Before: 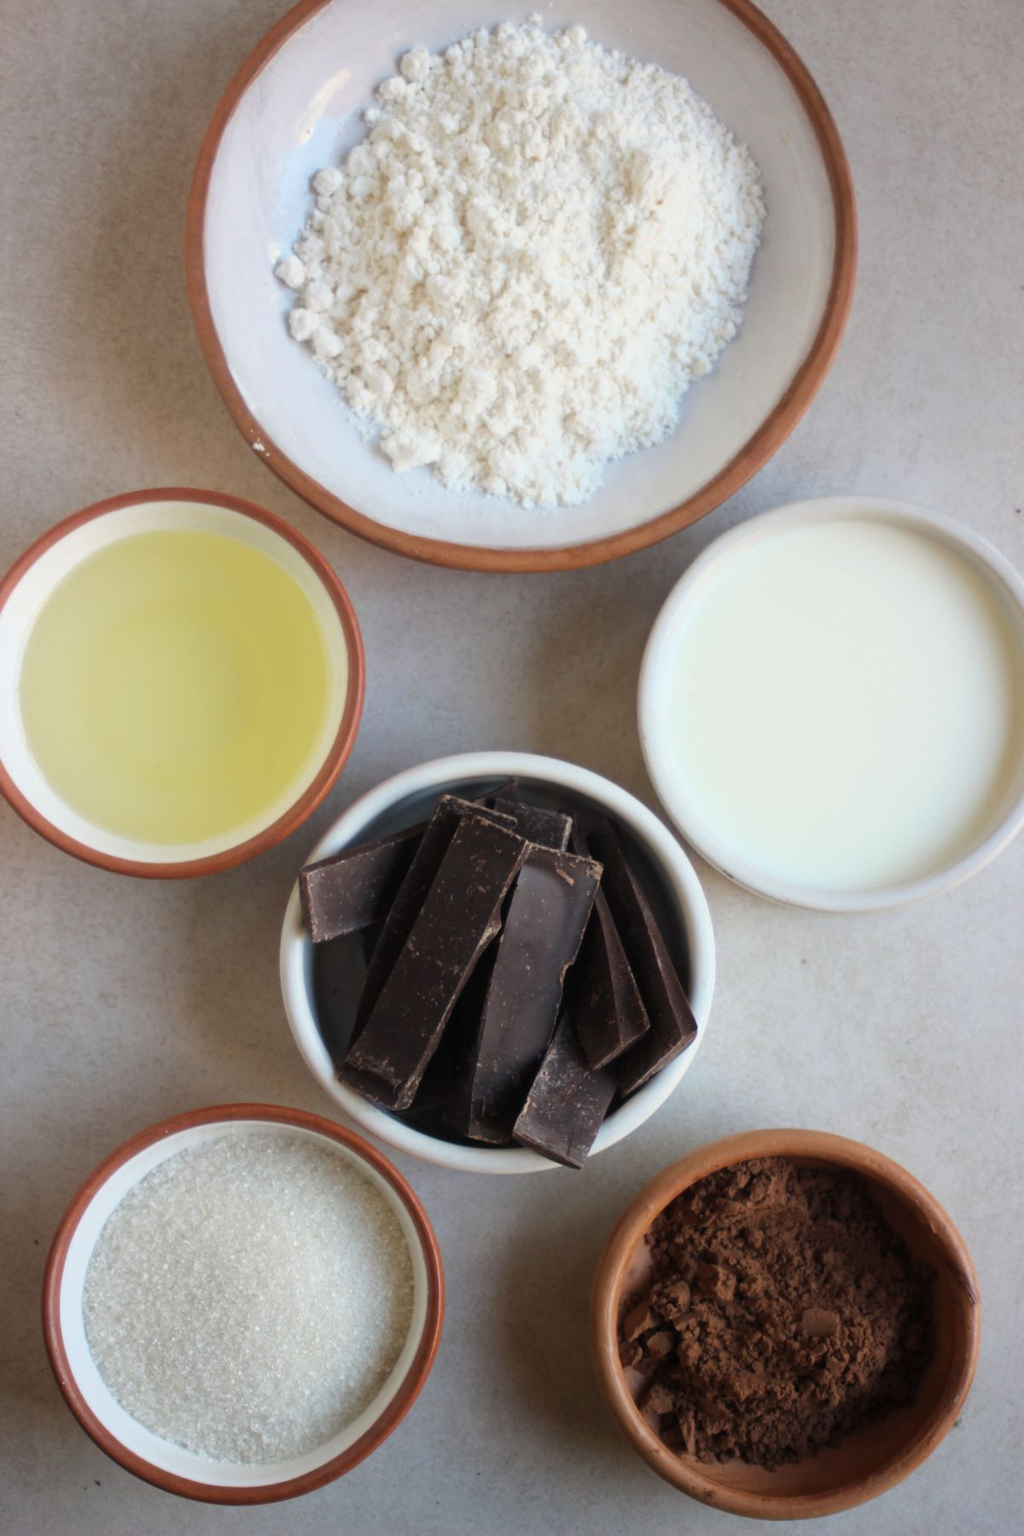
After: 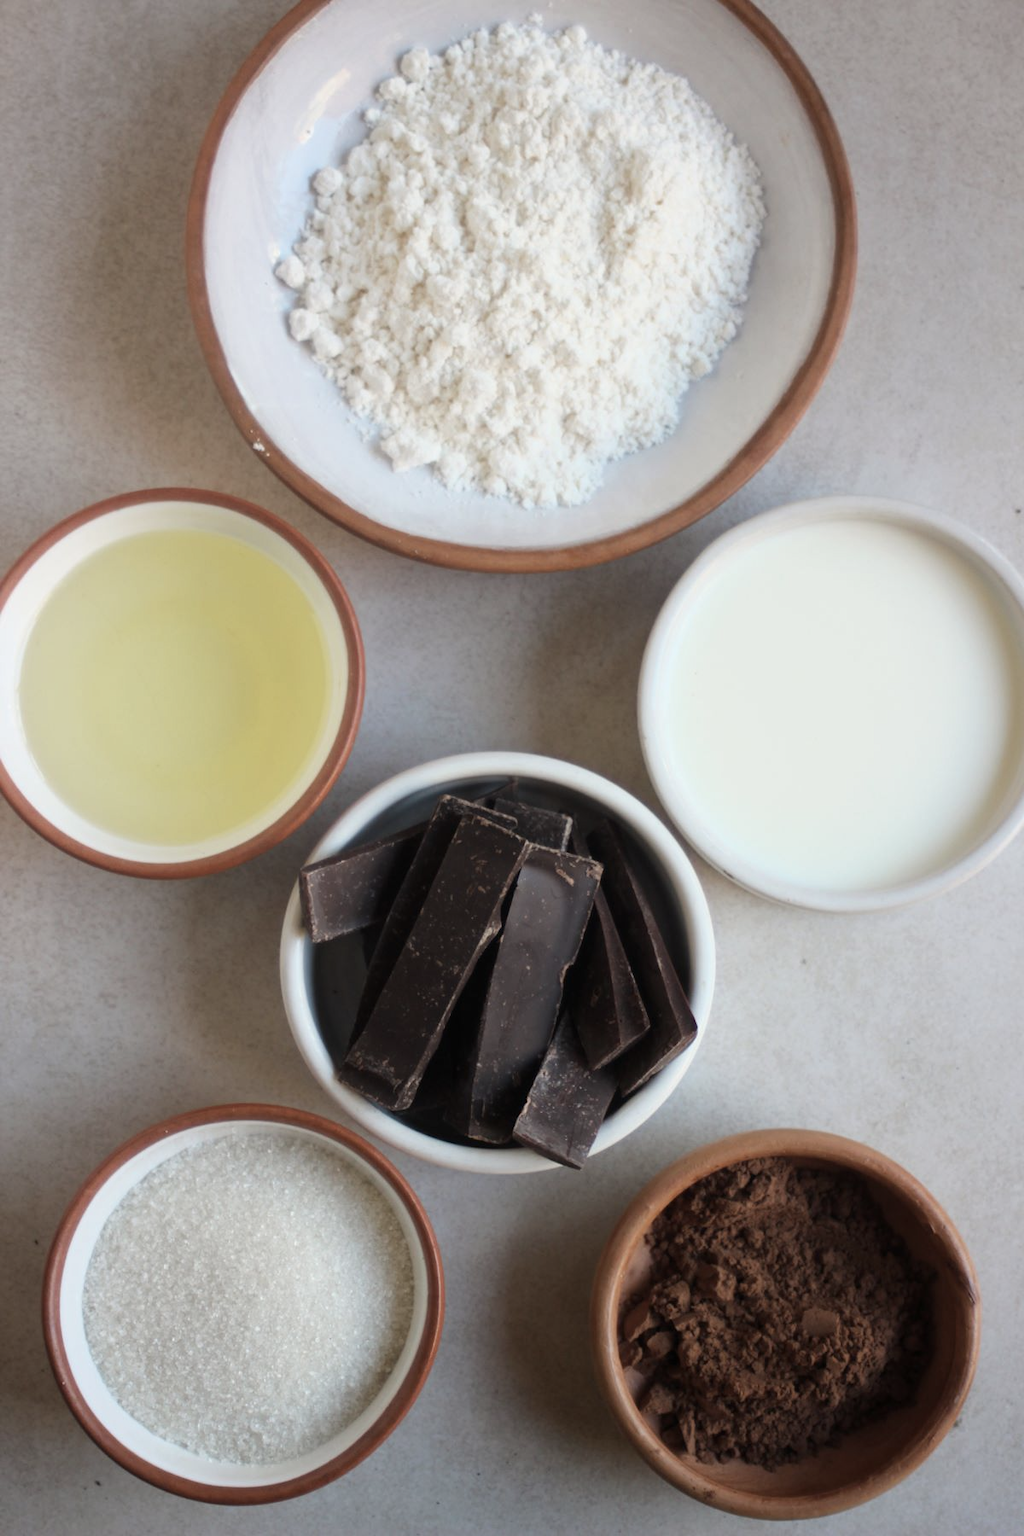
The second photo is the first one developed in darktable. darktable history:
contrast brightness saturation: contrast 0.061, brightness -0.008, saturation -0.238
